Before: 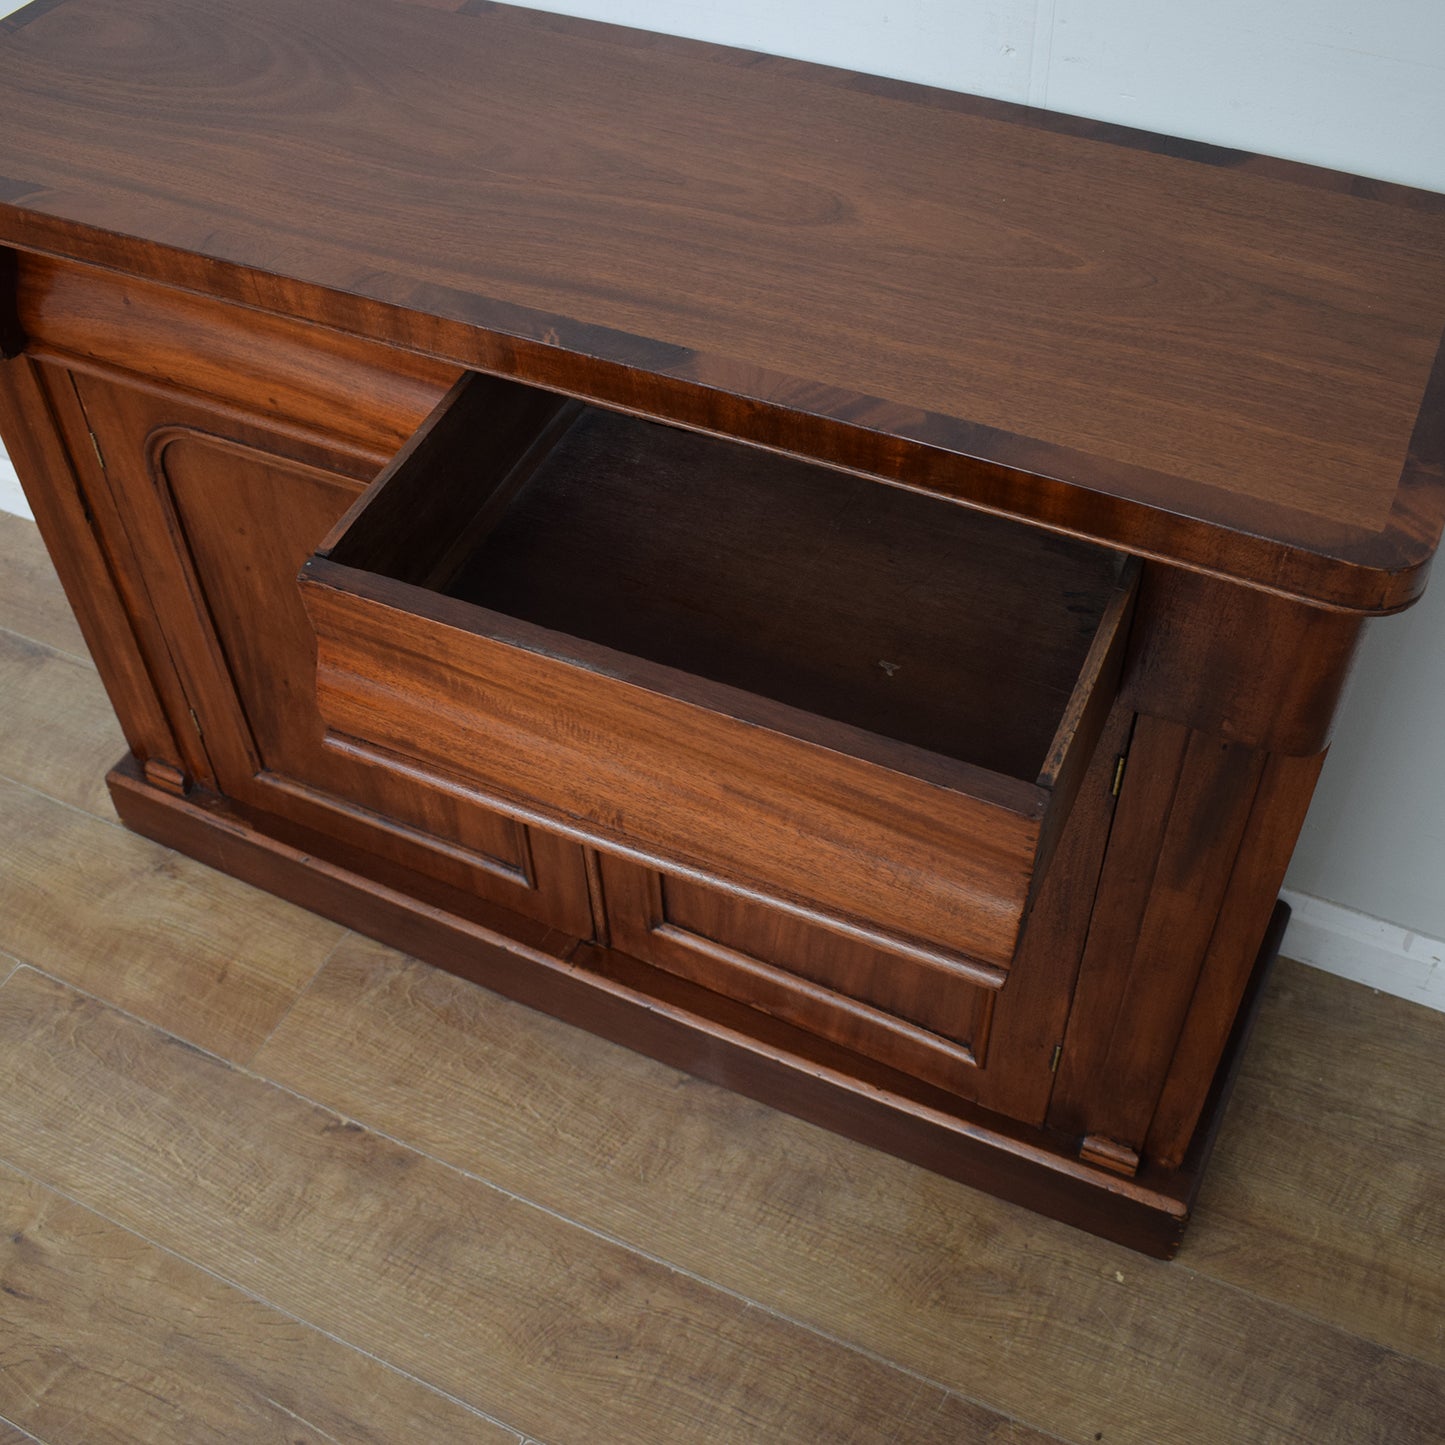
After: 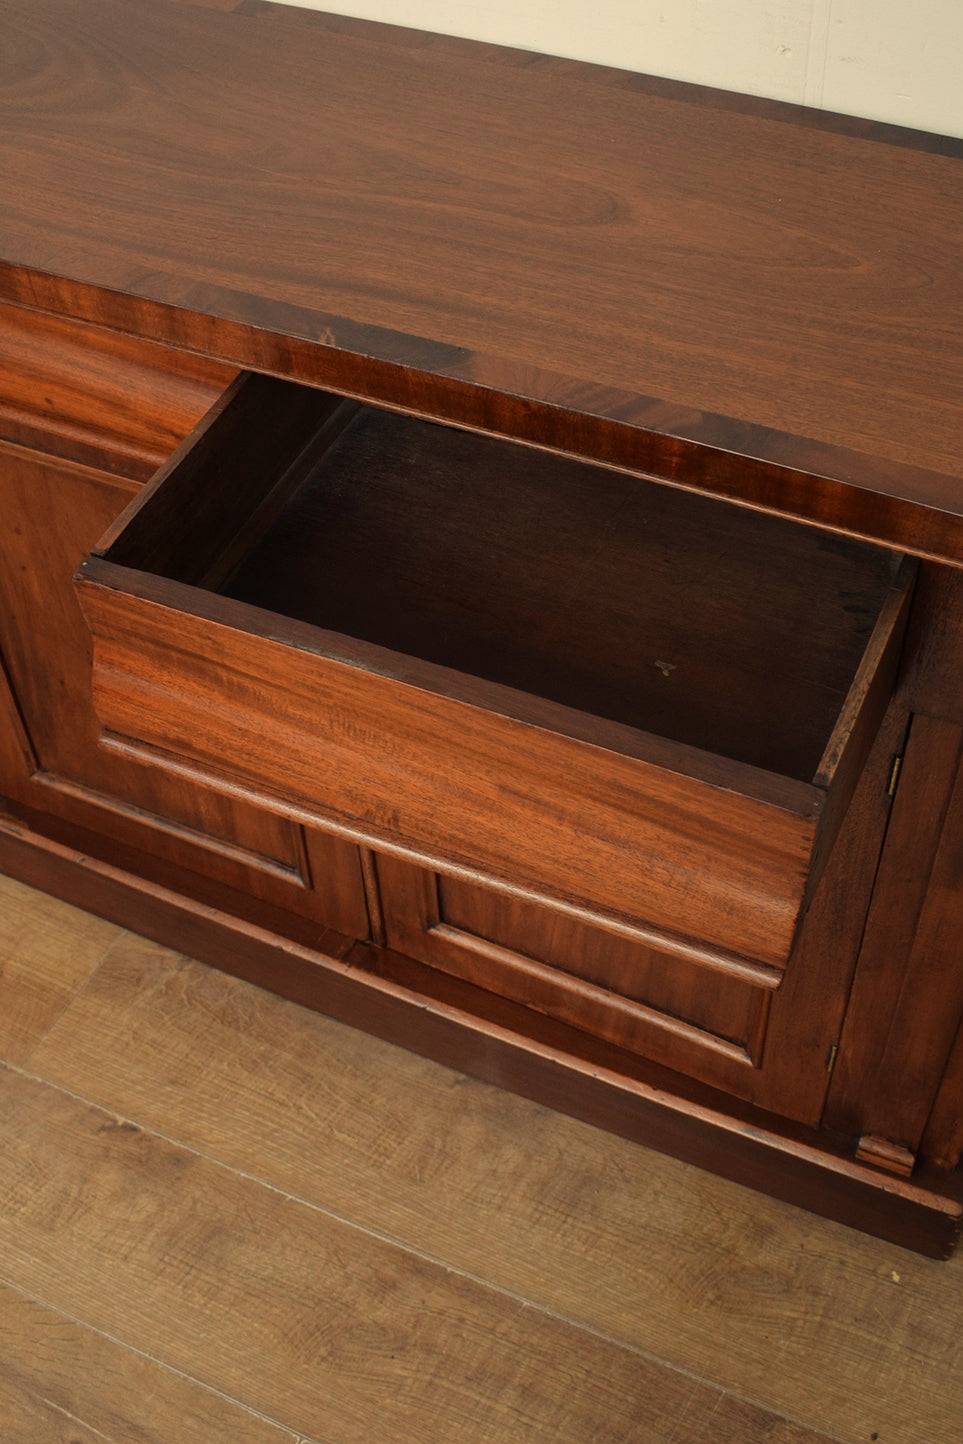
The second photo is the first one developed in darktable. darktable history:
crop and rotate: left 15.546%, right 17.787%
white balance: red 1.138, green 0.996, blue 0.812
bloom: size 13.65%, threshold 98.39%, strength 4.82%
